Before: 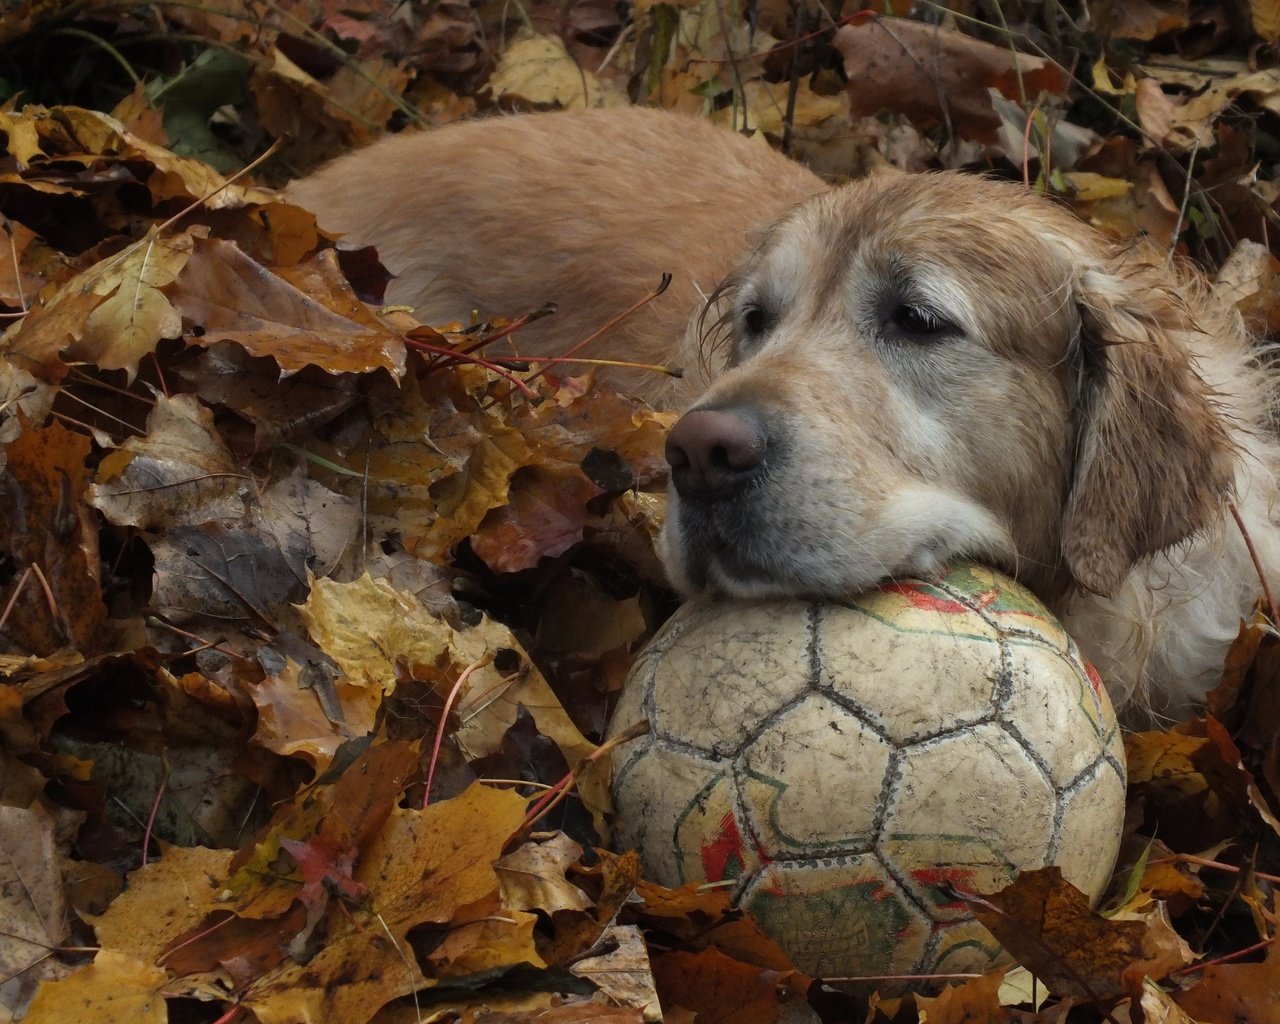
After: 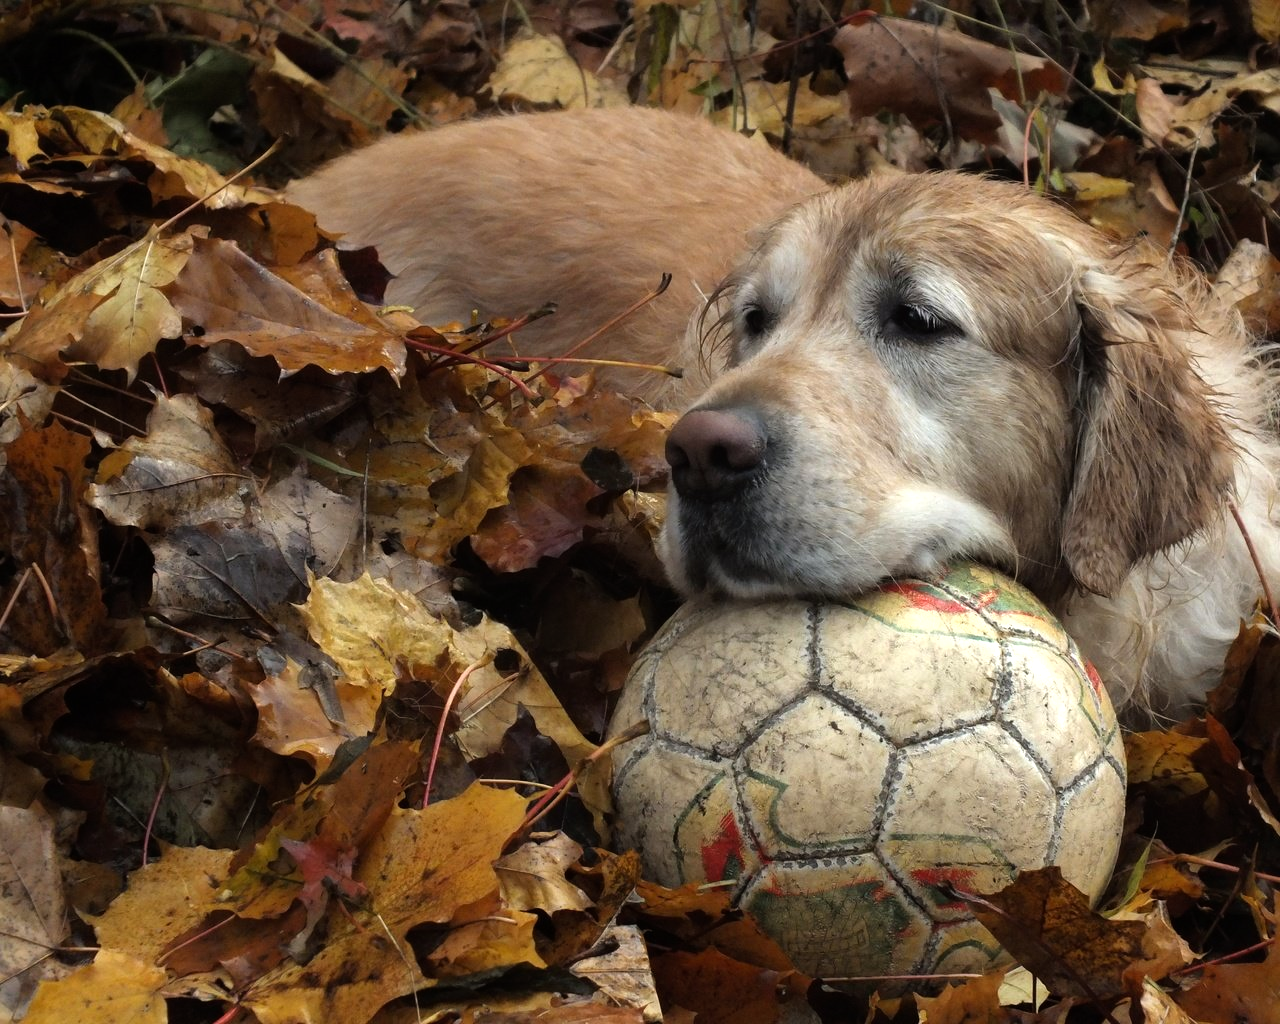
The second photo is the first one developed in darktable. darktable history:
tone equalizer: -8 EV -0.743 EV, -7 EV -0.709 EV, -6 EV -0.597 EV, -5 EV -0.394 EV, -3 EV 0.388 EV, -2 EV 0.6 EV, -1 EV 0.69 EV, +0 EV 0.741 EV
